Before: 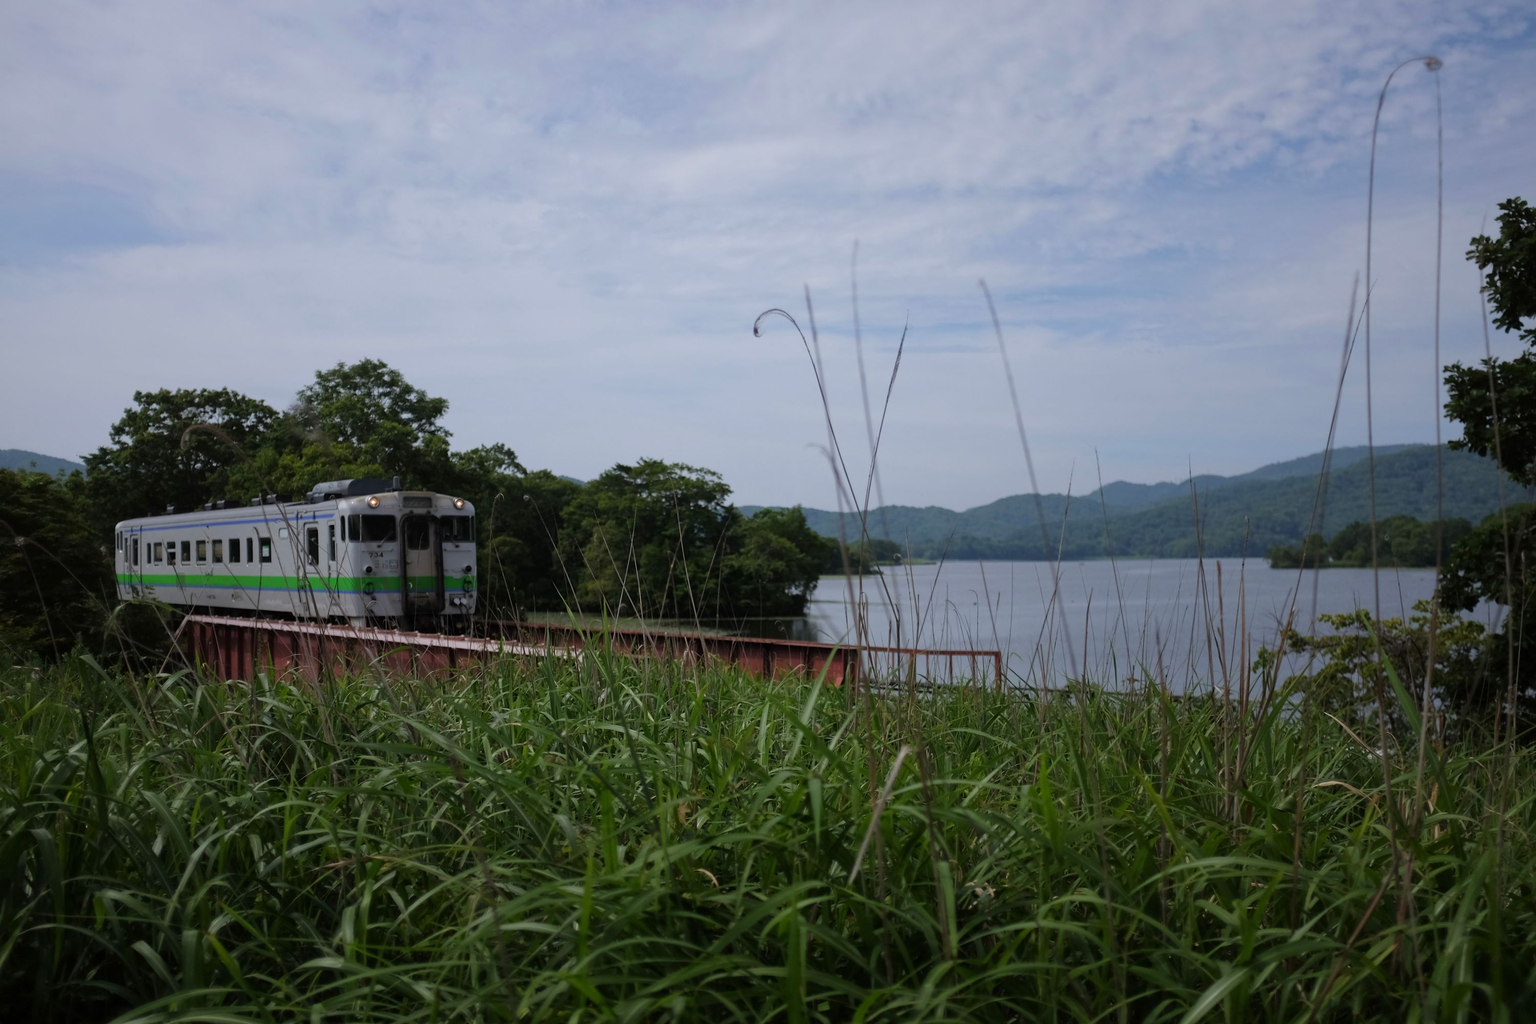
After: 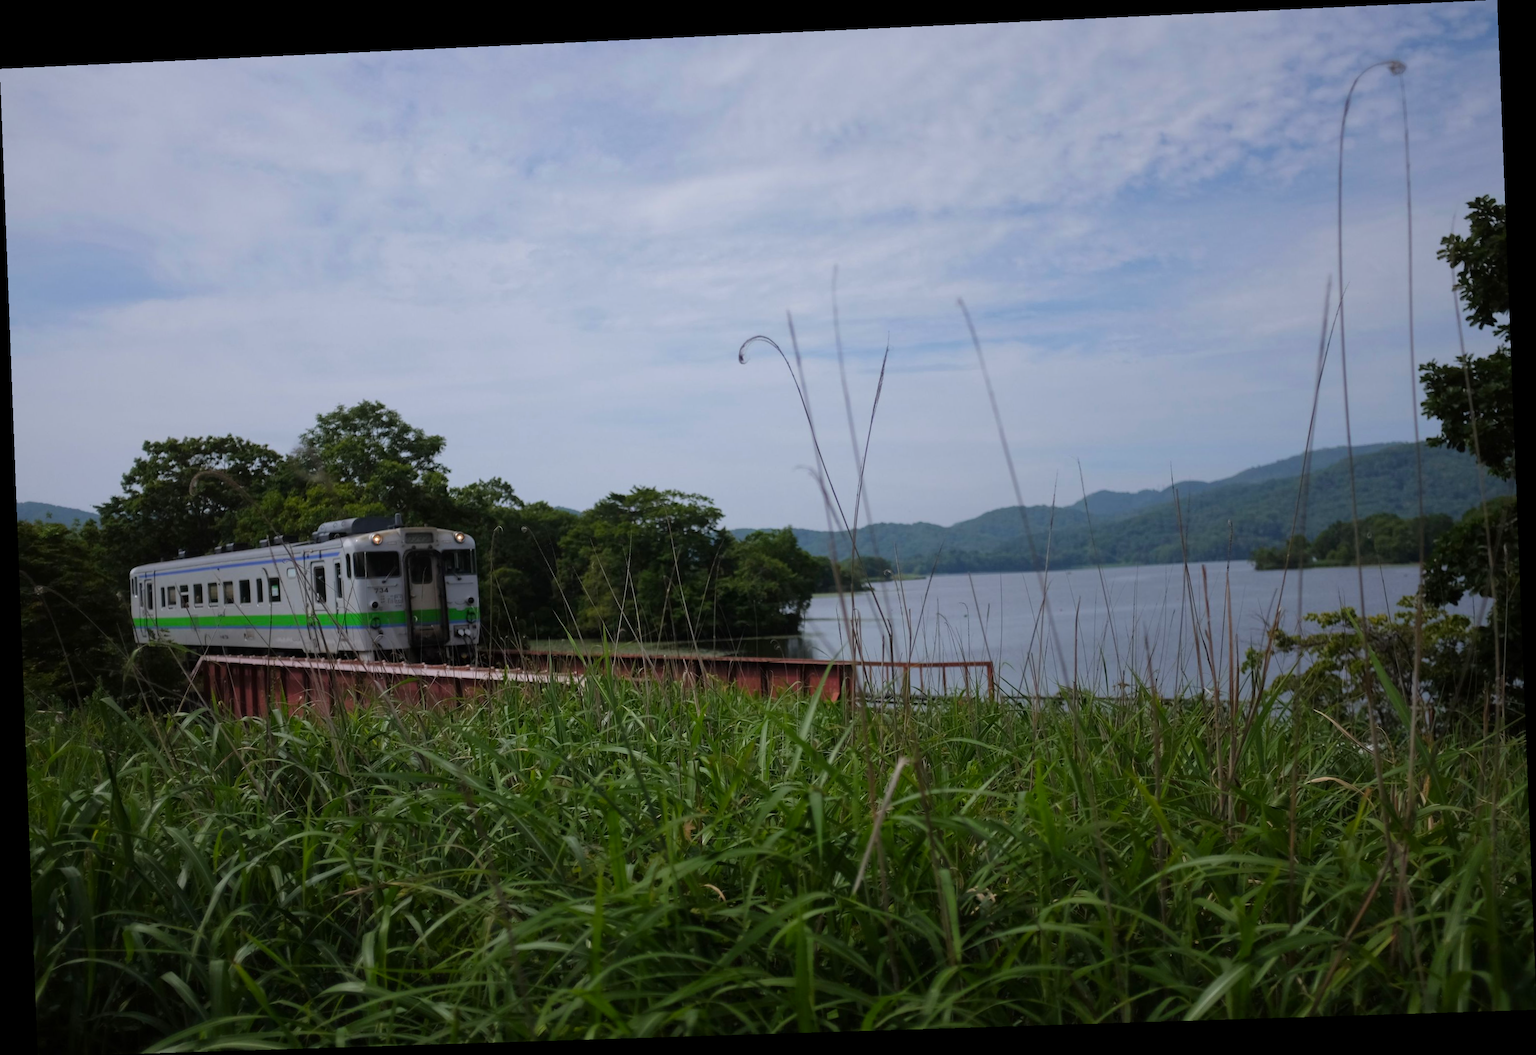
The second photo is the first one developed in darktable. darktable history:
rotate and perspective: rotation -2.22°, lens shift (horizontal) -0.022, automatic cropping off
color balance rgb: perceptual saturation grading › global saturation 10%, global vibrance 10%
